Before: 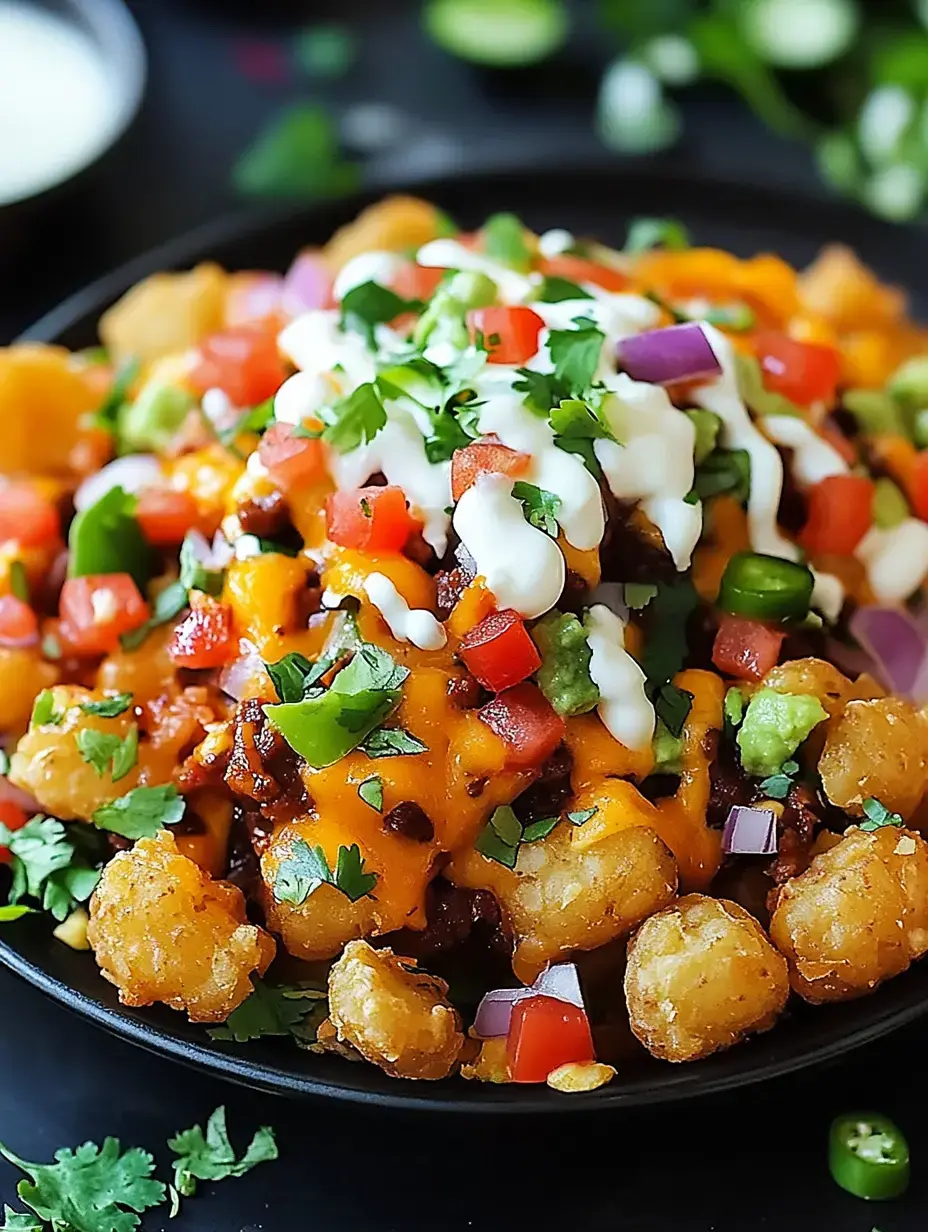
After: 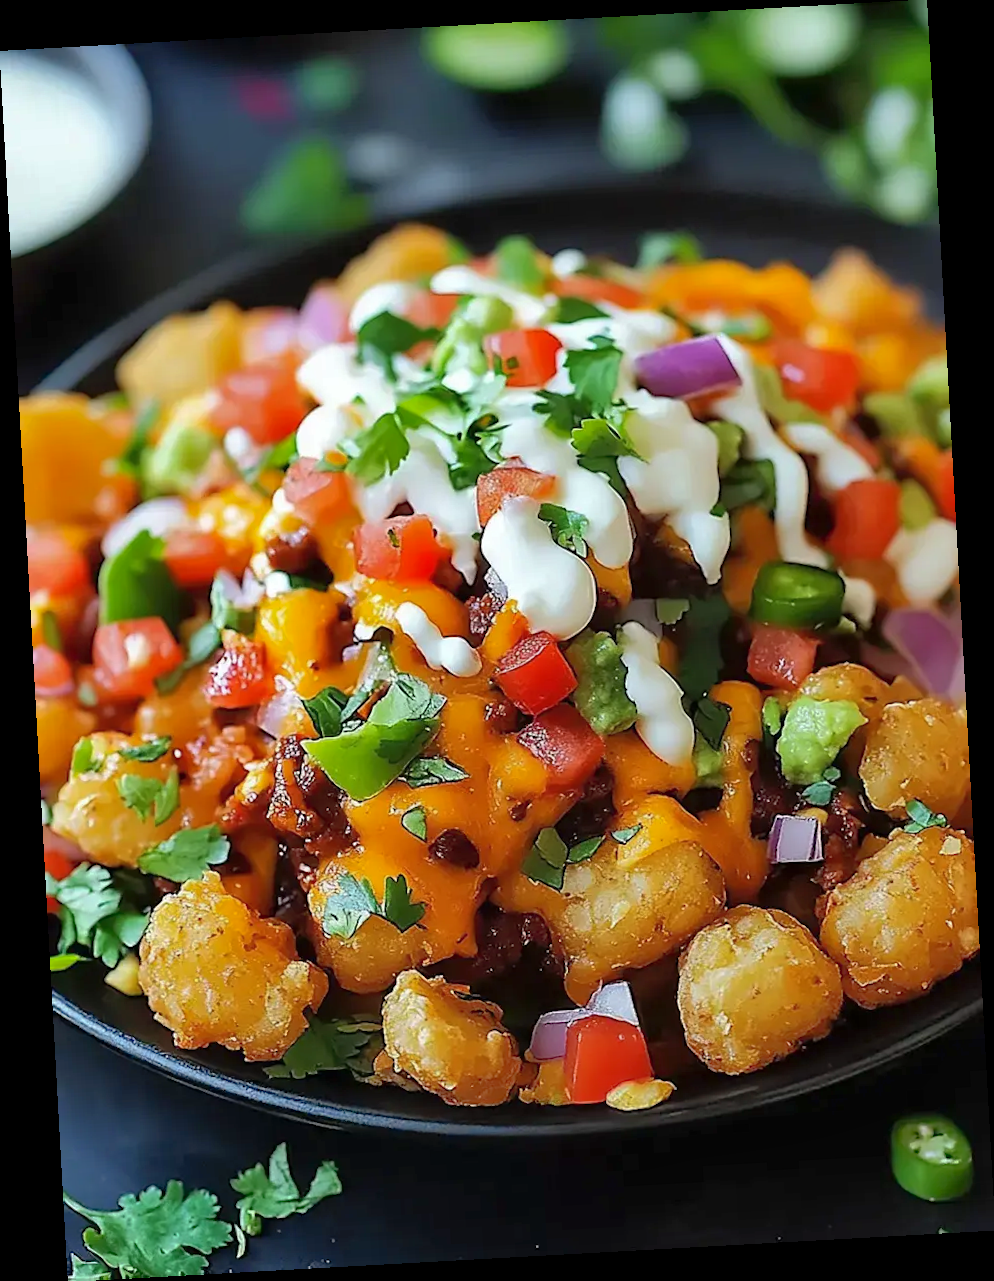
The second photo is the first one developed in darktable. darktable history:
shadows and highlights: on, module defaults
rotate and perspective: rotation -3.18°, automatic cropping off
